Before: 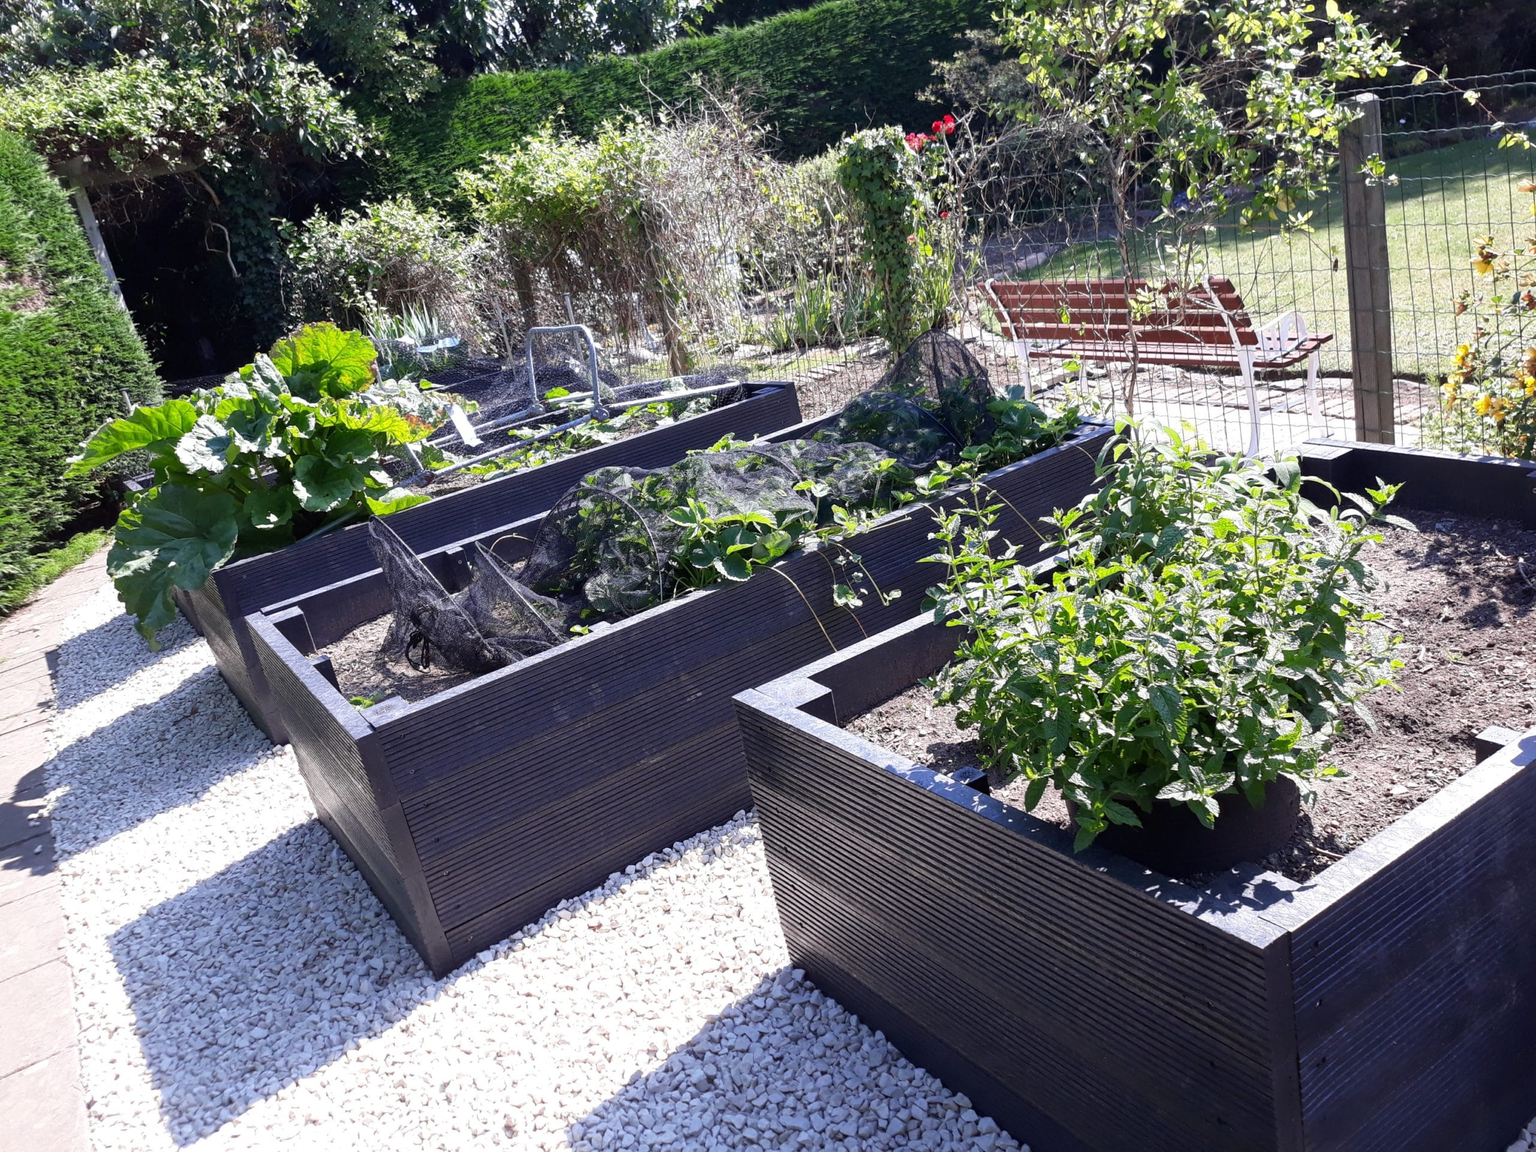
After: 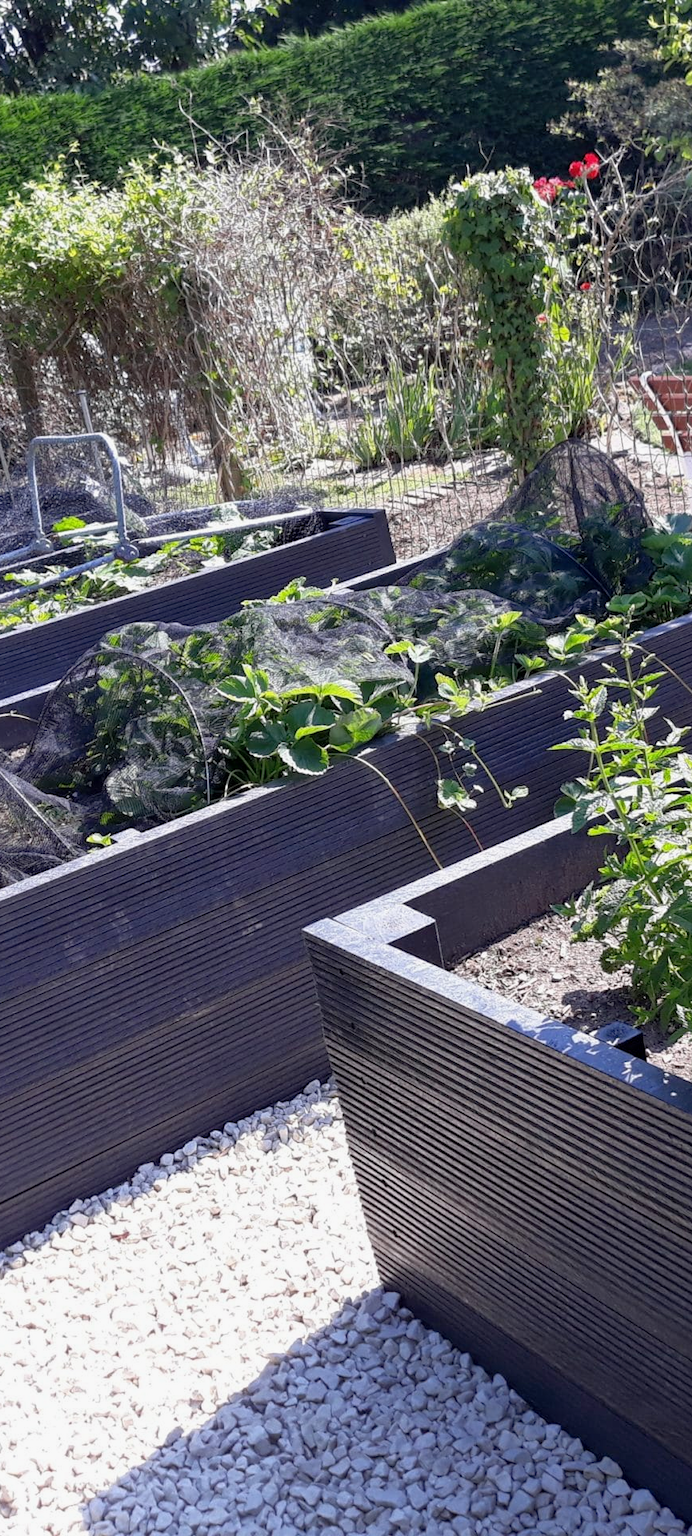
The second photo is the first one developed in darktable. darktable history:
crop: left 32.903%, right 33.255%
shadows and highlights: shadows 42.95, highlights 6.66
exposure: black level correction 0.002, exposure -0.099 EV, compensate highlight preservation false
